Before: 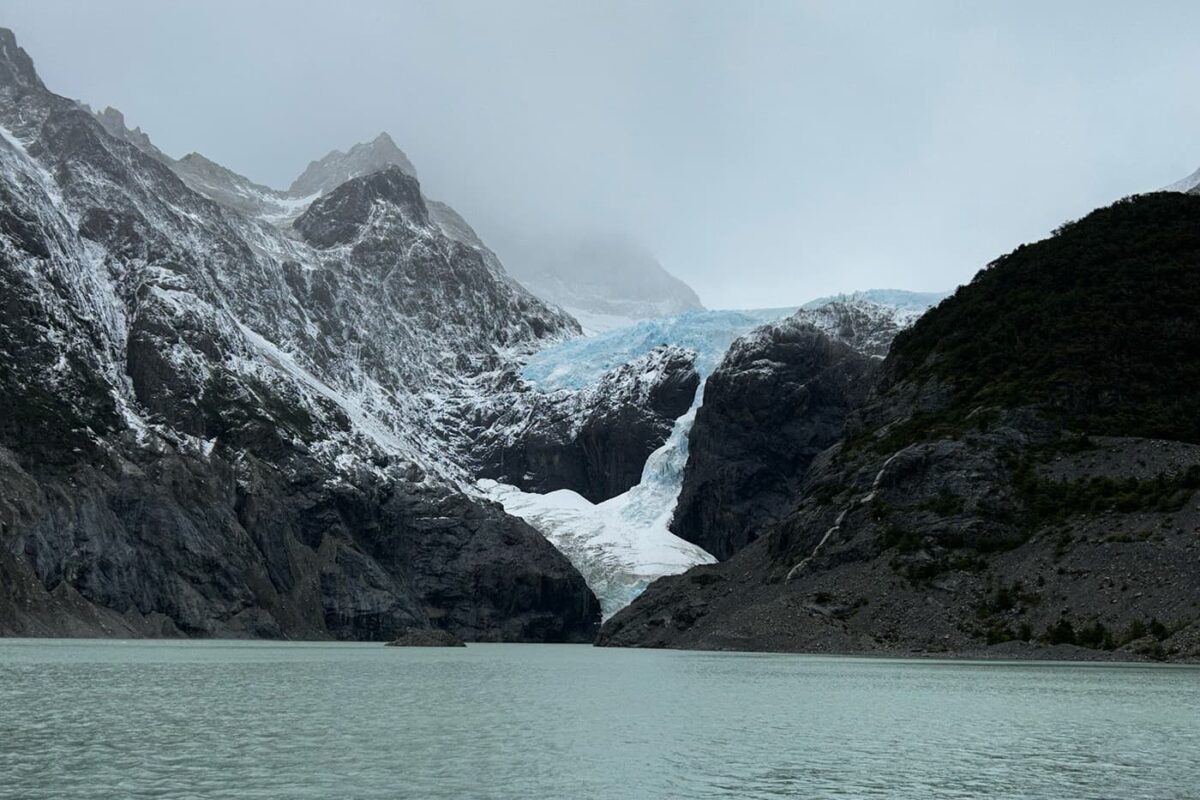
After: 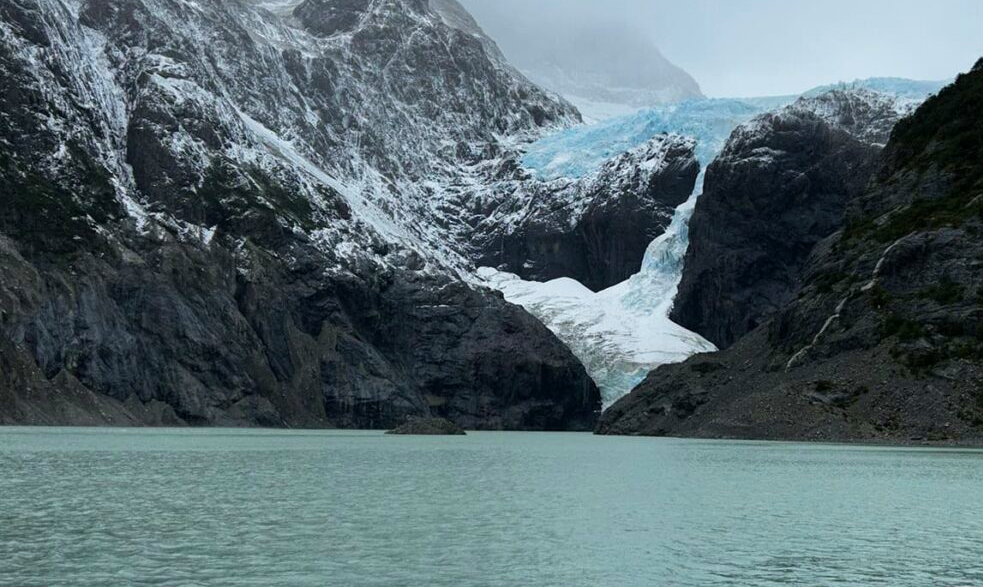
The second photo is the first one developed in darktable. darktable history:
velvia: on, module defaults
crop: top 26.556%, right 18.031%
